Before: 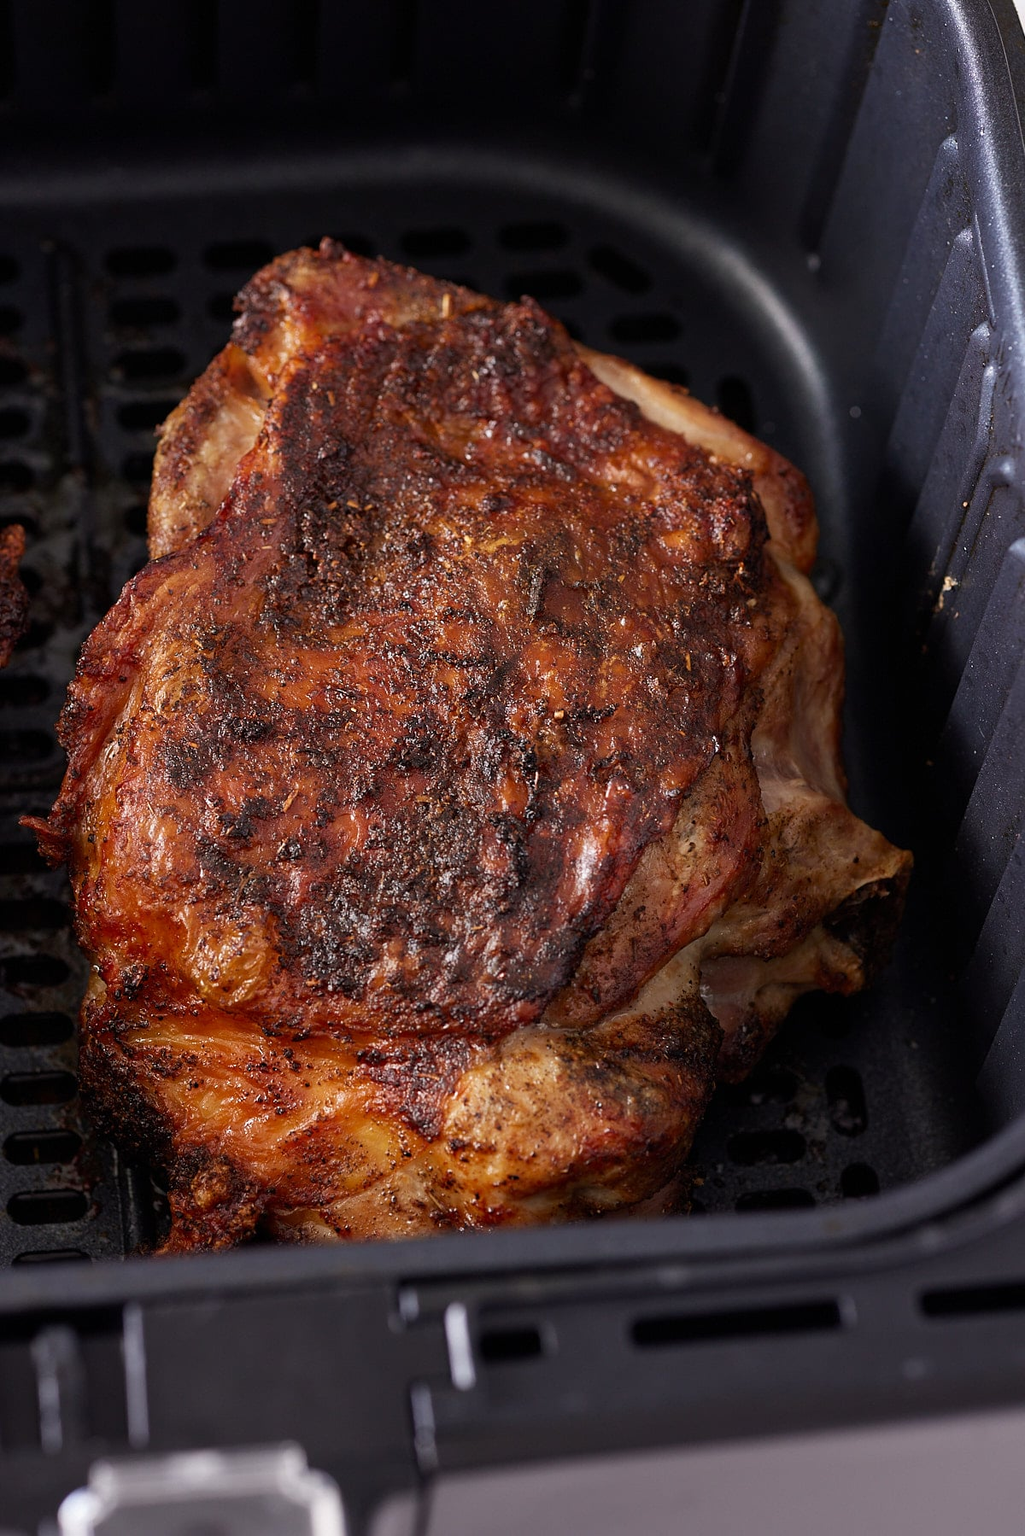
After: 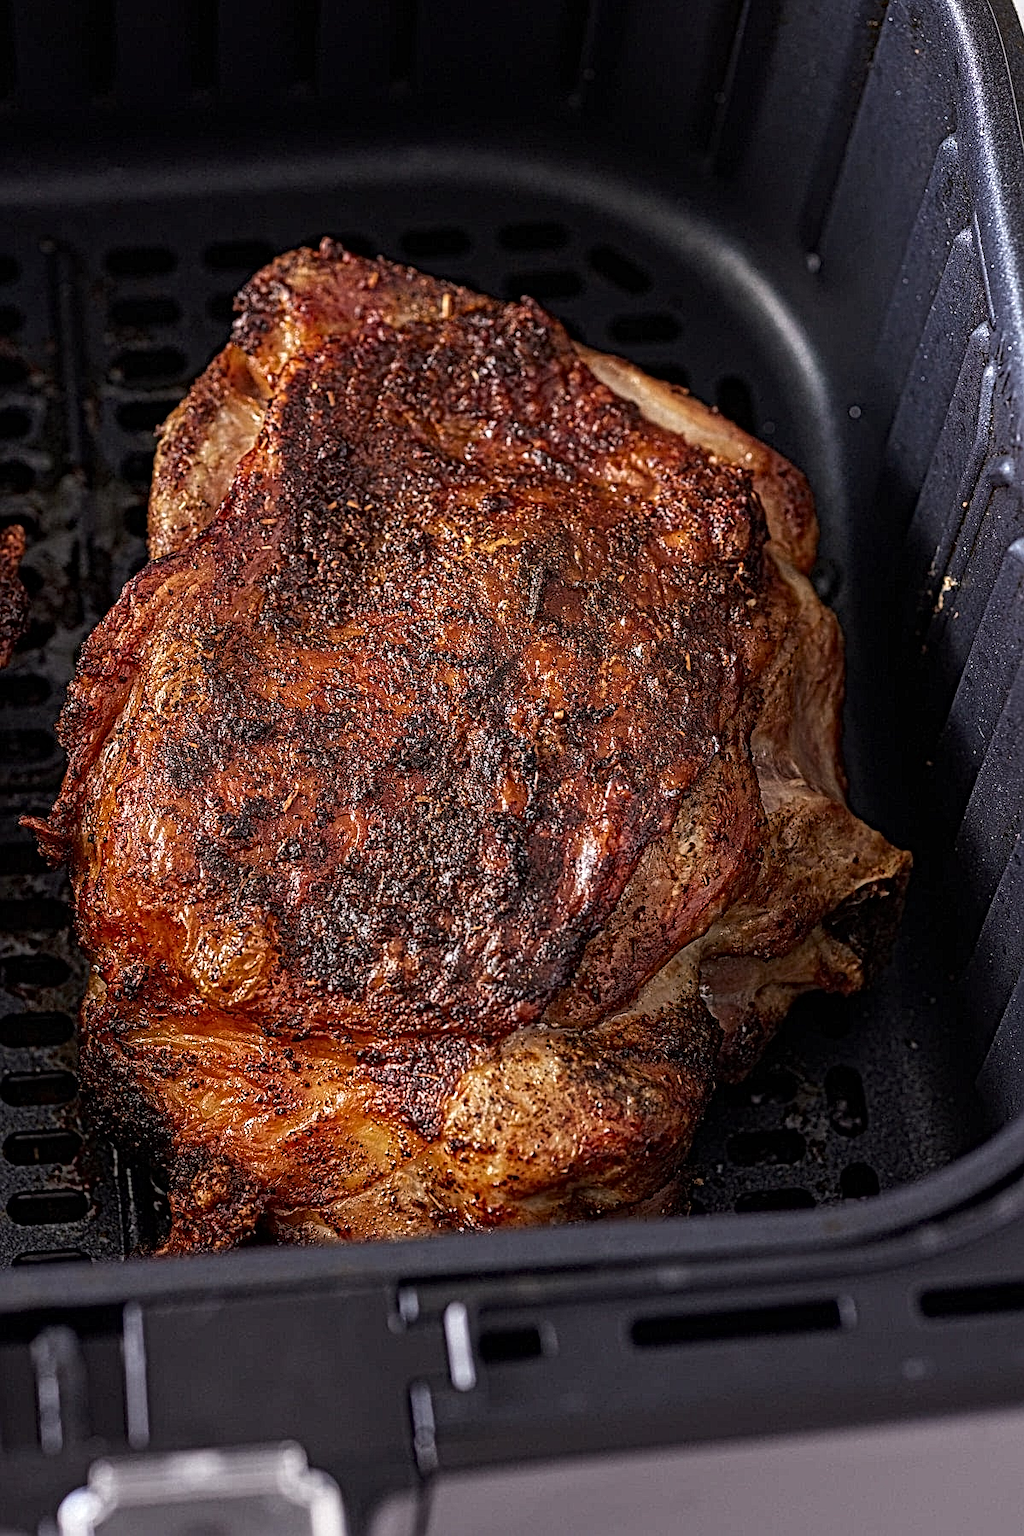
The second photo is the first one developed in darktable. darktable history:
local contrast: mode bilateral grid, contrast 20, coarseness 3, detail 300%, midtone range 0.2
